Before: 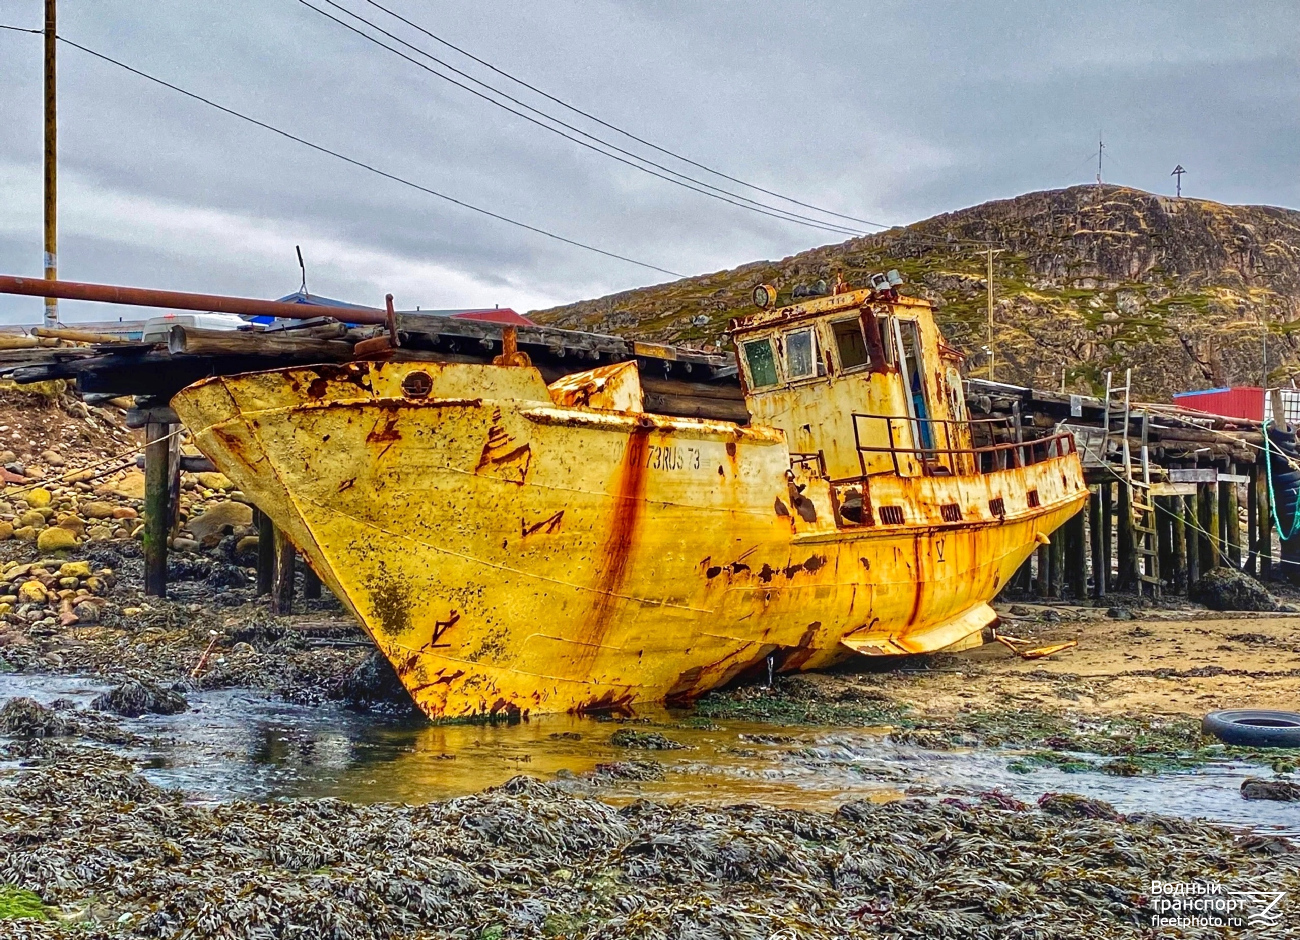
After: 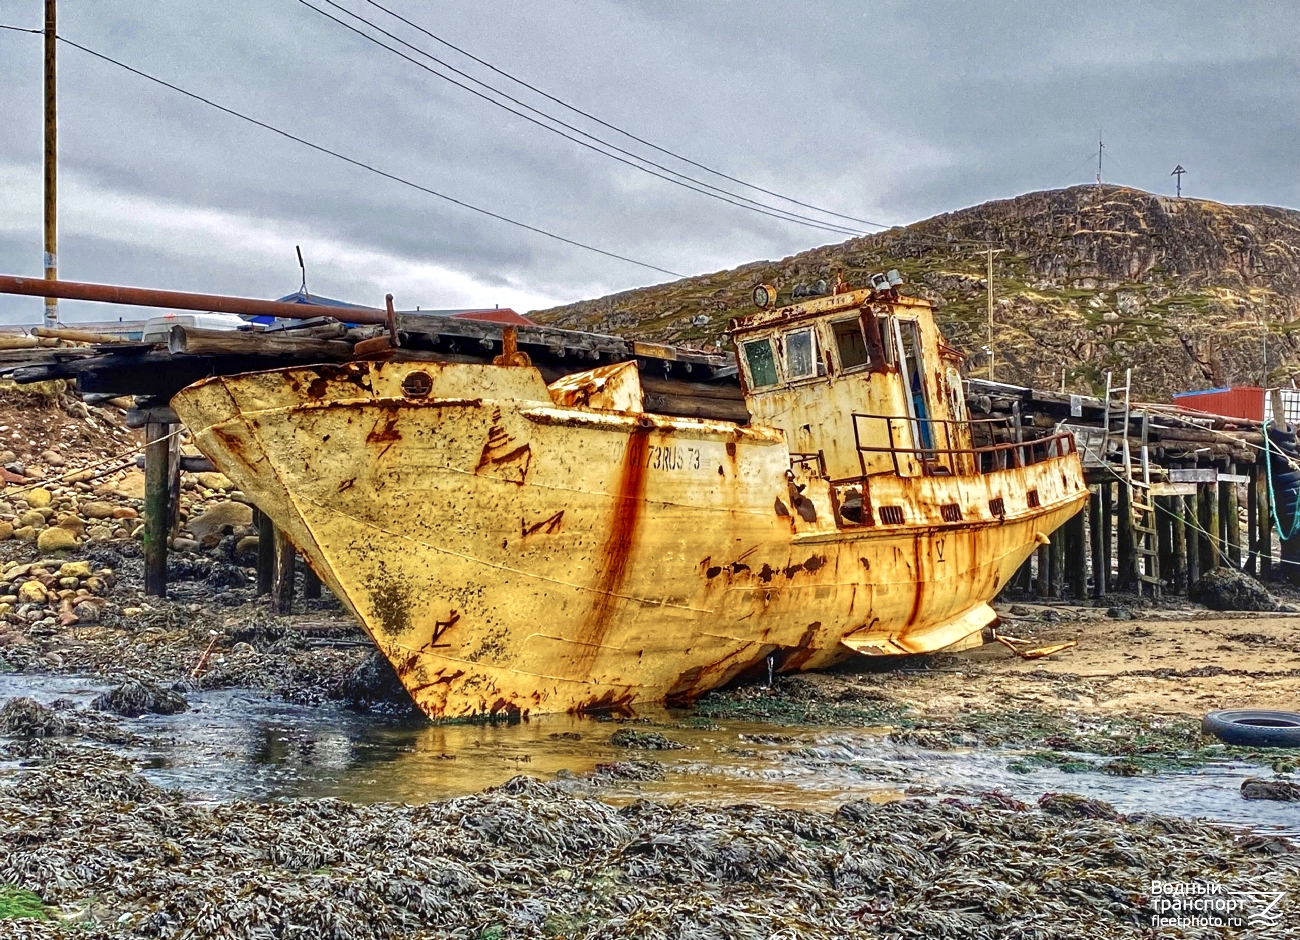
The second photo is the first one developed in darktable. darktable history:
exposure: exposure 0.2 EV, compensate highlight preservation false
color zones: curves: ch0 [(0, 0.5) (0.125, 0.4) (0.25, 0.5) (0.375, 0.4) (0.5, 0.4) (0.625, 0.35) (0.75, 0.35) (0.875, 0.5)]; ch1 [(0, 0.35) (0.125, 0.45) (0.25, 0.35) (0.375, 0.35) (0.5, 0.35) (0.625, 0.35) (0.75, 0.45) (0.875, 0.35)]; ch2 [(0, 0.6) (0.125, 0.5) (0.25, 0.5) (0.375, 0.6) (0.5, 0.6) (0.625, 0.5) (0.75, 0.5) (0.875, 0.5)]
local contrast: highlights 100%, shadows 100%, detail 120%, midtone range 0.2
